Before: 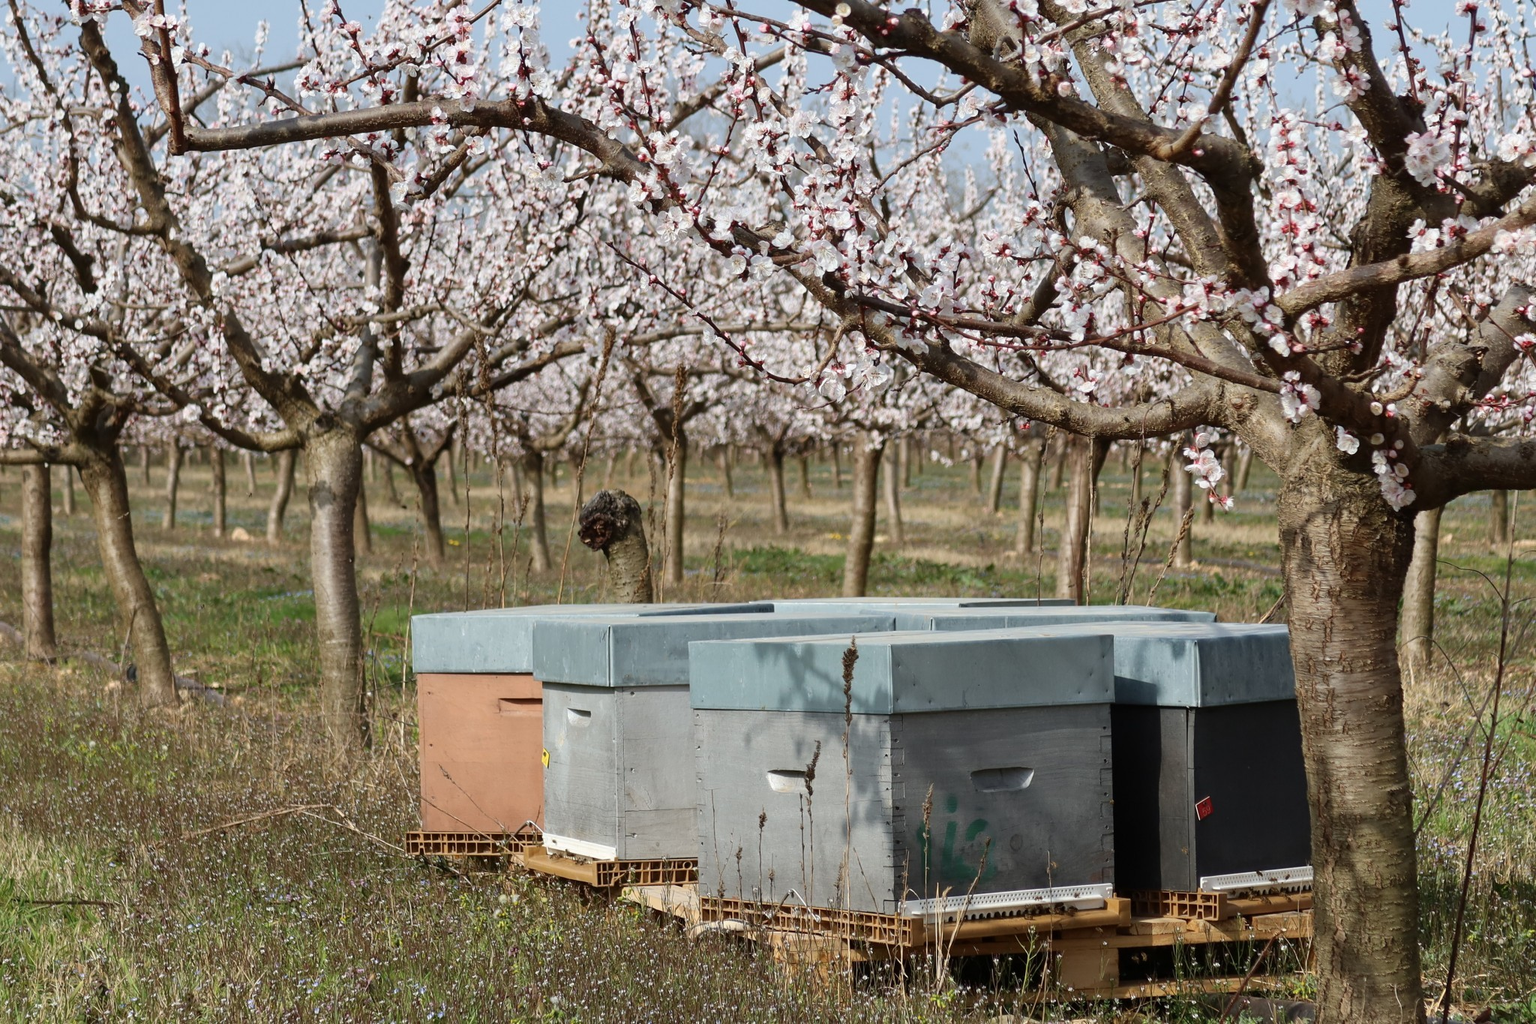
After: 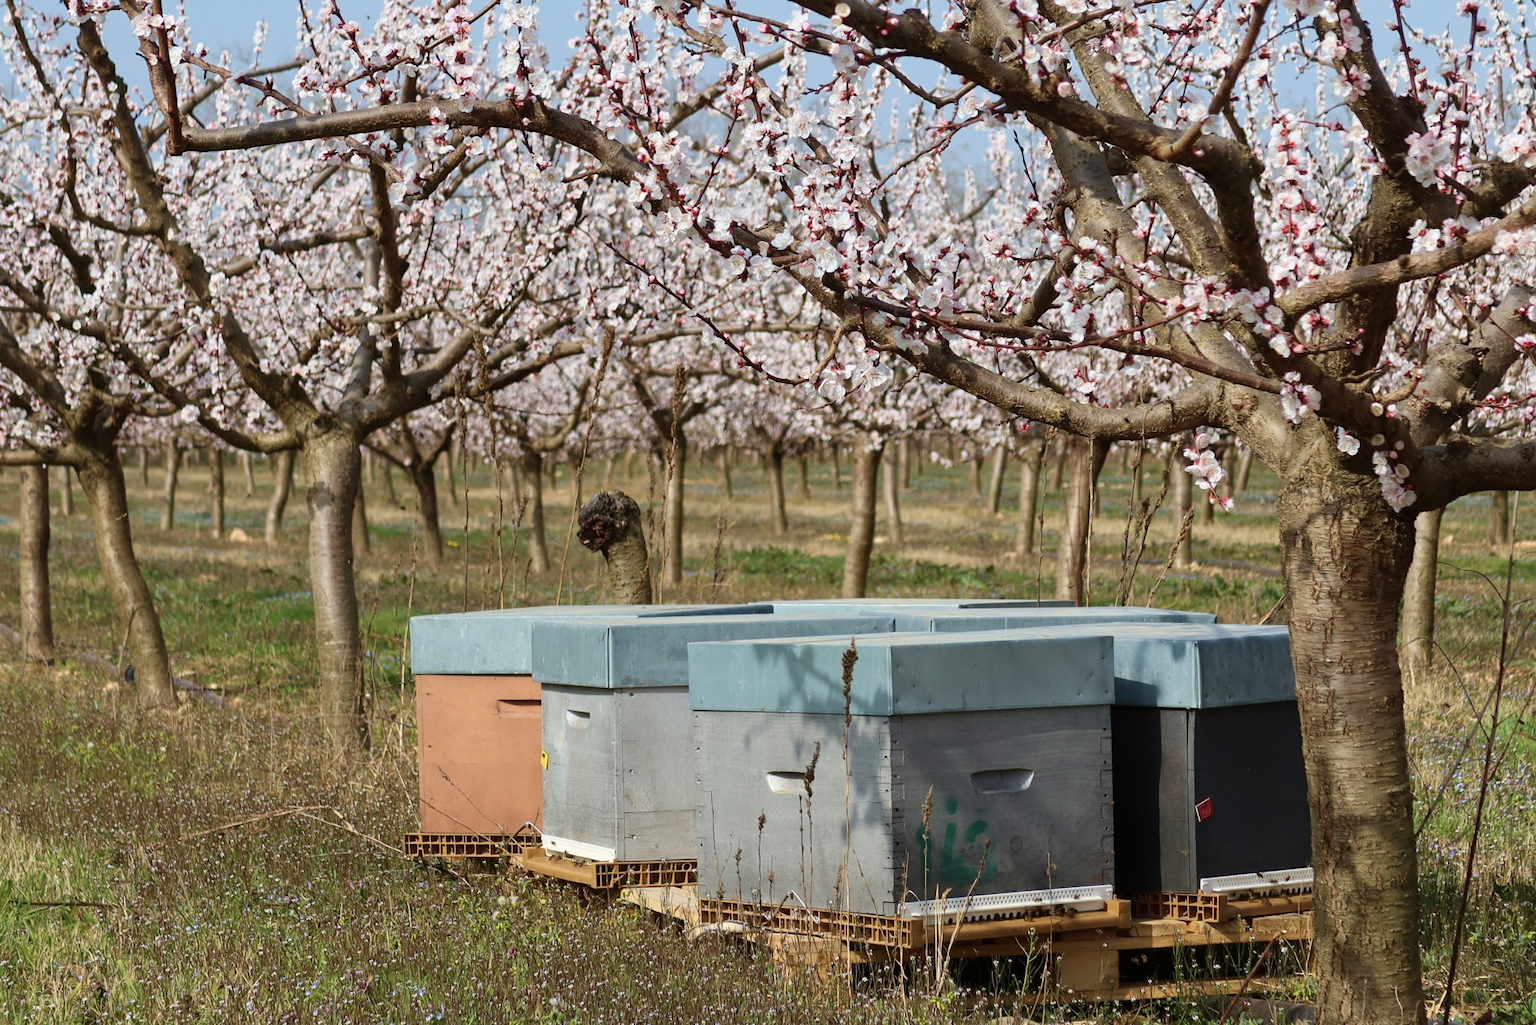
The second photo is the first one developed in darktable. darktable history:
velvia: on, module defaults
crop: left 0.176%
